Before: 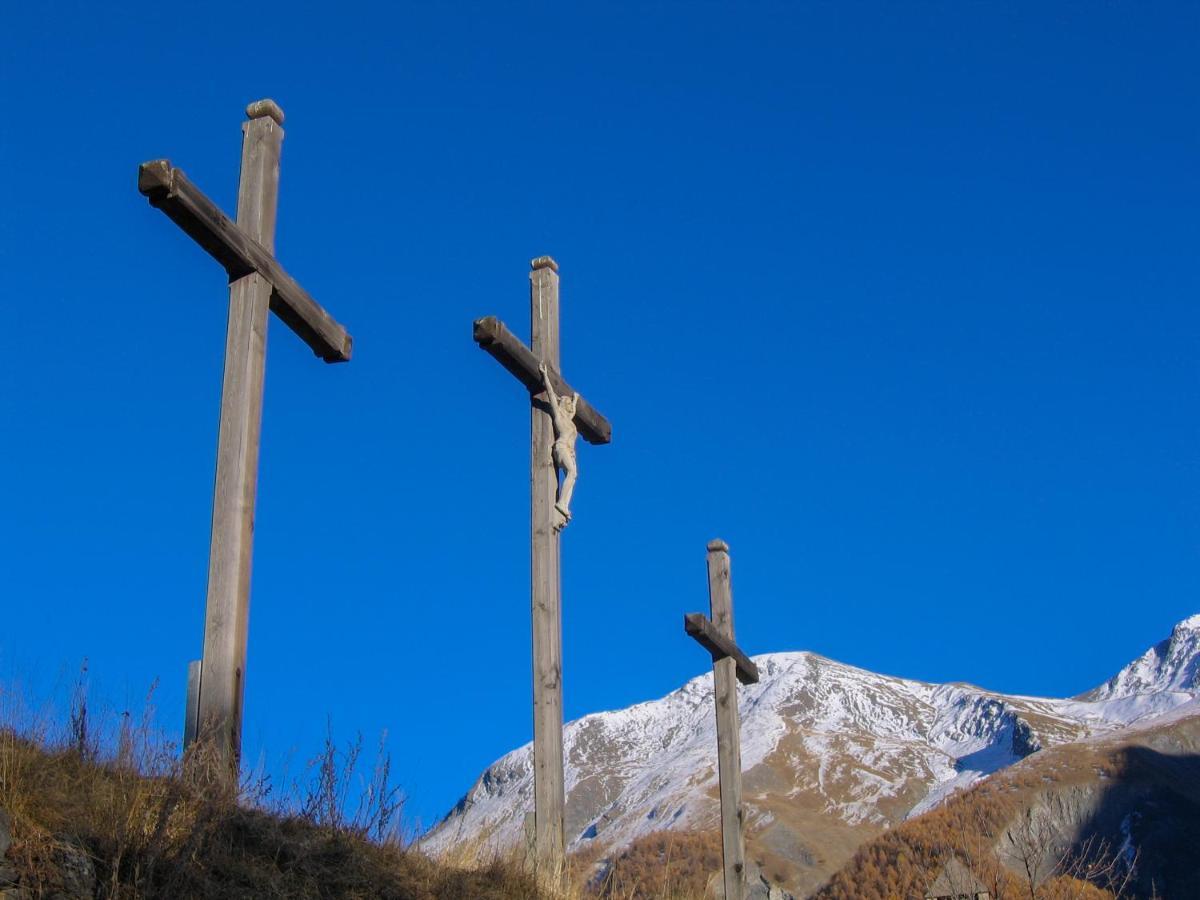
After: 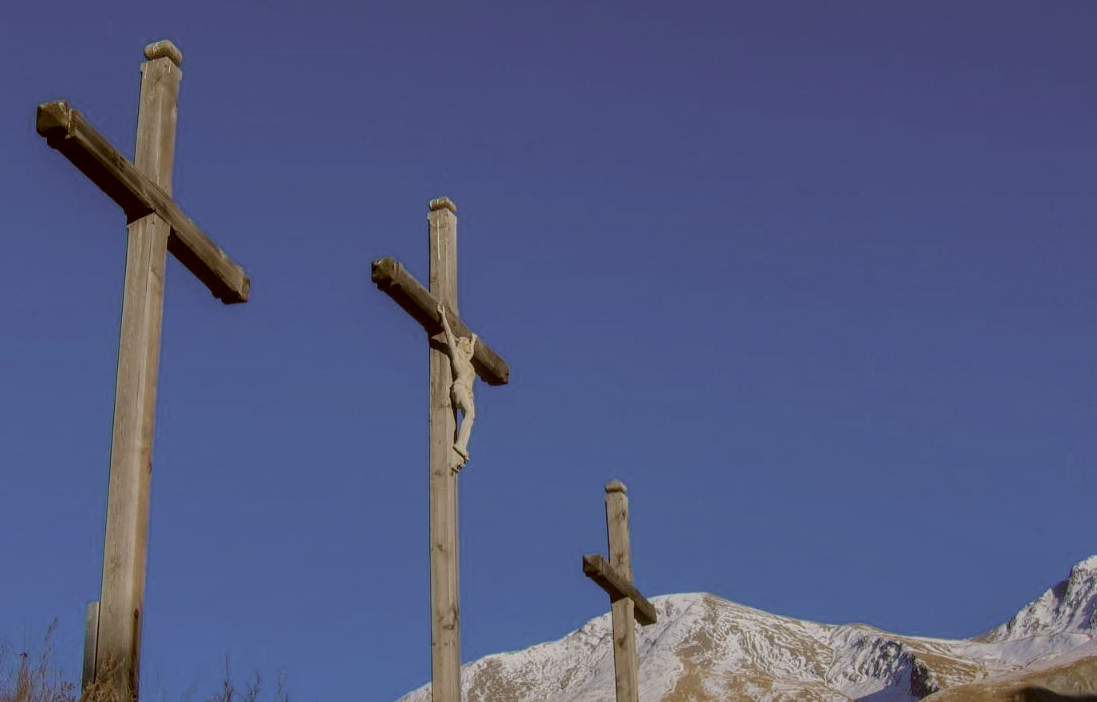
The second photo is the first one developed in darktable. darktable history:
crop: left 8.511%, top 6.62%, bottom 15.369%
tone equalizer: -8 EV -1.98 EV, -7 EV -1.98 EV, -6 EV -1.97 EV, -5 EV -1.96 EV, -4 EV -1.98 EV, -3 EV -1.98 EV, -2 EV -1.97 EV, -1 EV -1.62 EV, +0 EV -1.97 EV, smoothing diameter 24.96%, edges refinement/feathering 9.99, preserve details guided filter
local contrast: on, module defaults
contrast brightness saturation: contrast 0.137, brightness 0.222
exposure: exposure 0.47 EV, compensate highlight preservation false
color correction: highlights a* -0.594, highlights b* 0.154, shadows a* 4.61, shadows b* 20.48
